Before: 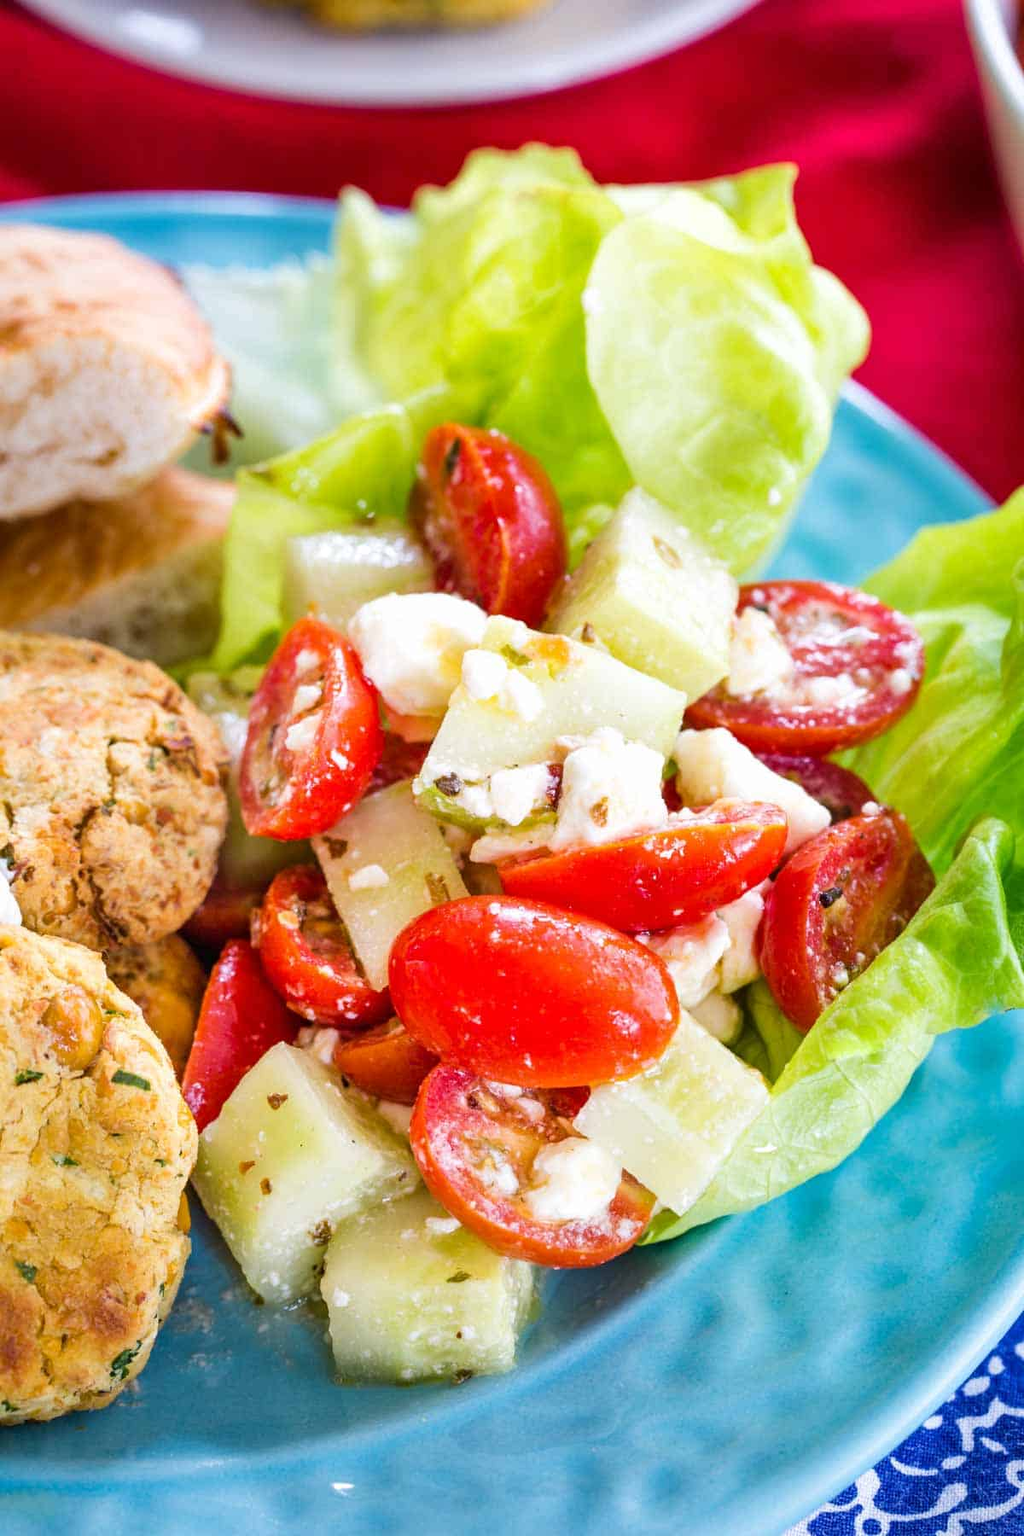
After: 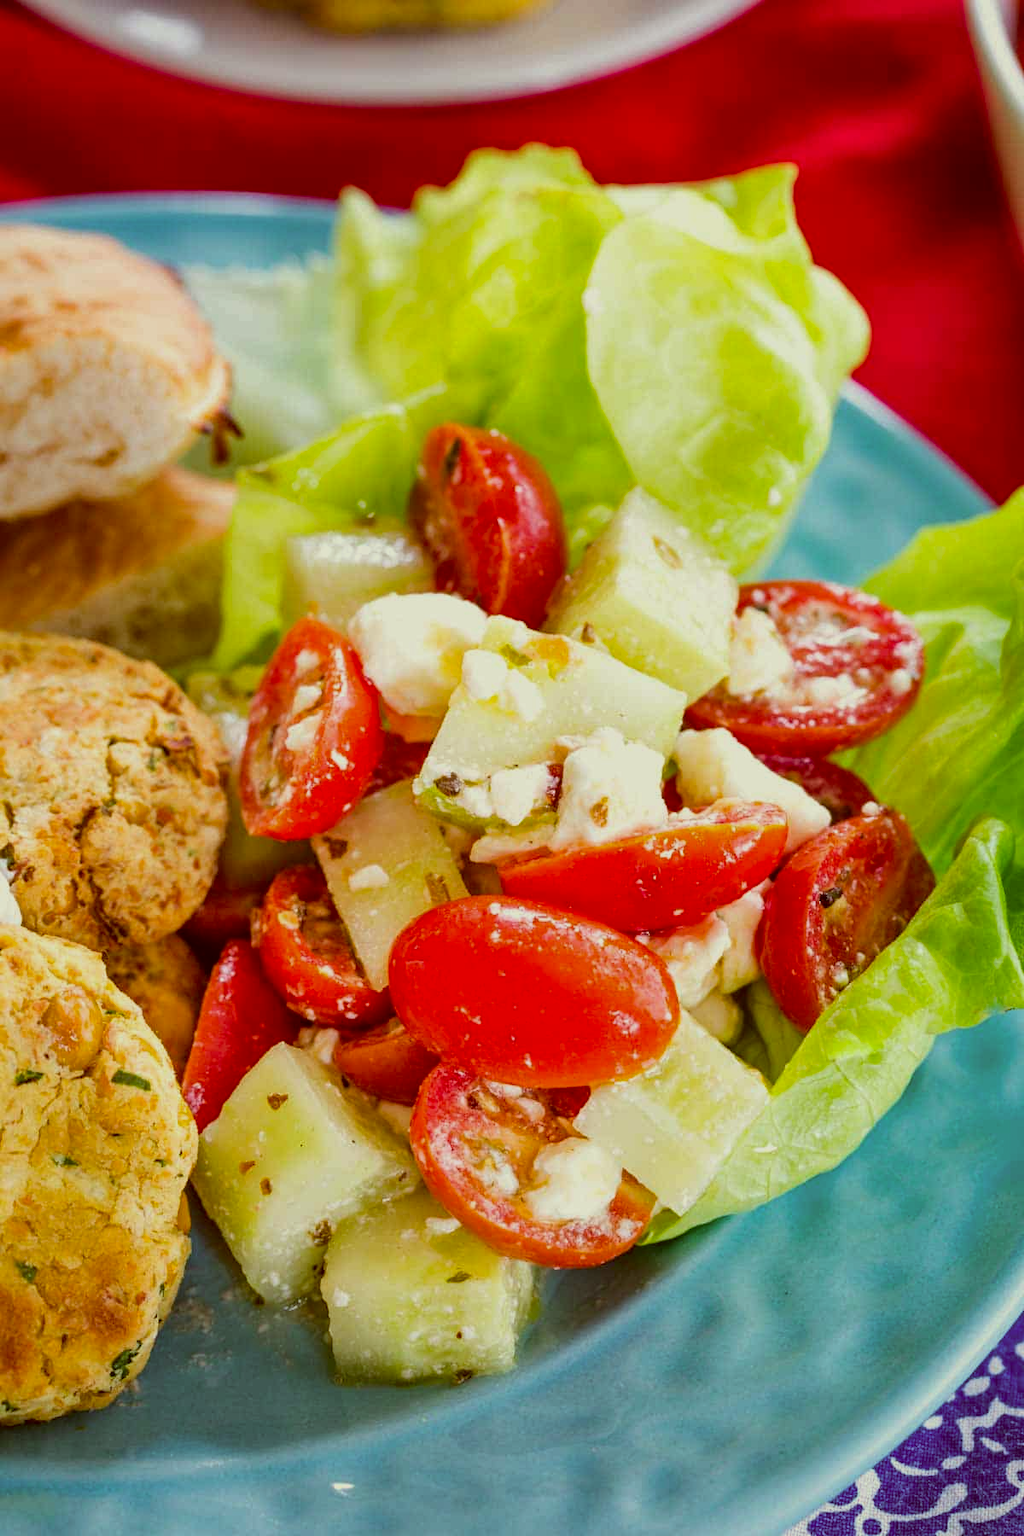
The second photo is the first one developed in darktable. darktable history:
haze removal: compatibility mode true, adaptive false
exposure: exposure -0.429 EV, compensate highlight preservation false
color correction: highlights a* -5.18, highlights b* 9.8, shadows a* 9.5, shadows b* 24.61
